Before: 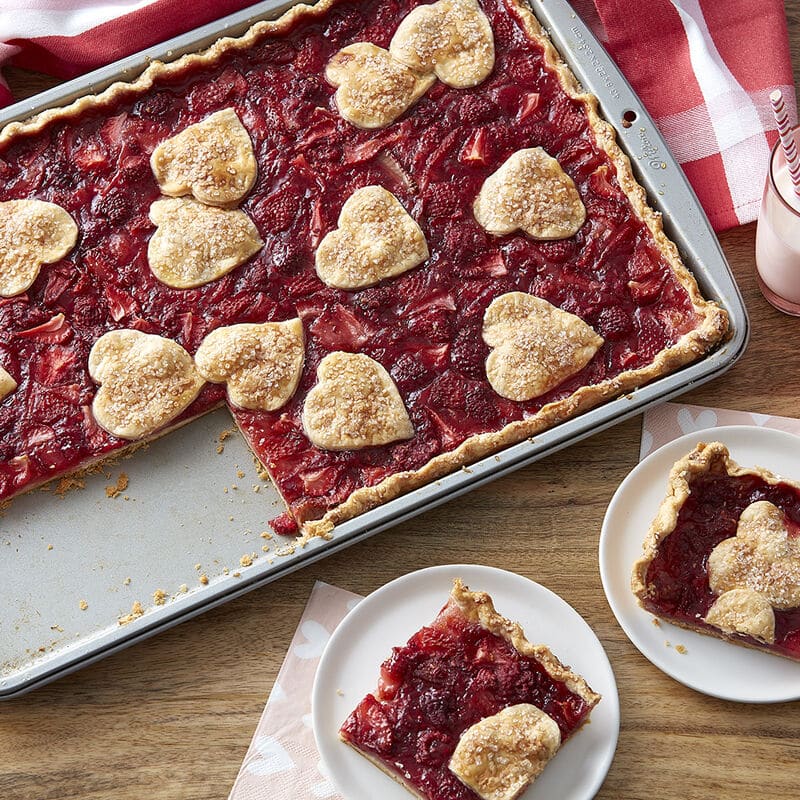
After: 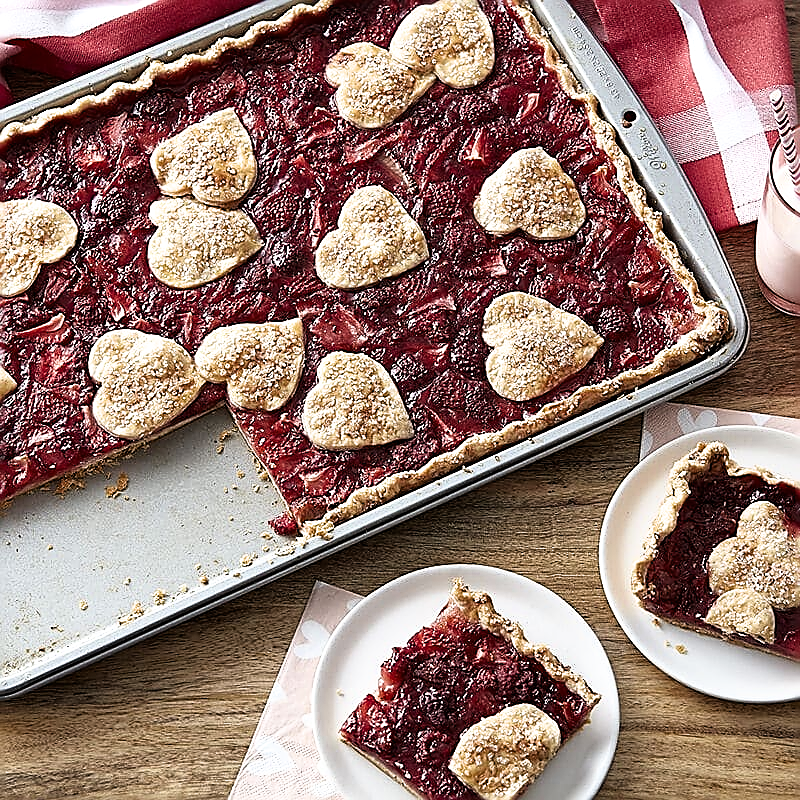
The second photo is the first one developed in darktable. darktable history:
filmic rgb: white relative exposure 2.34 EV, hardness 6.59
sharpen: radius 1.685, amount 1.294
shadows and highlights: low approximation 0.01, soften with gaussian
